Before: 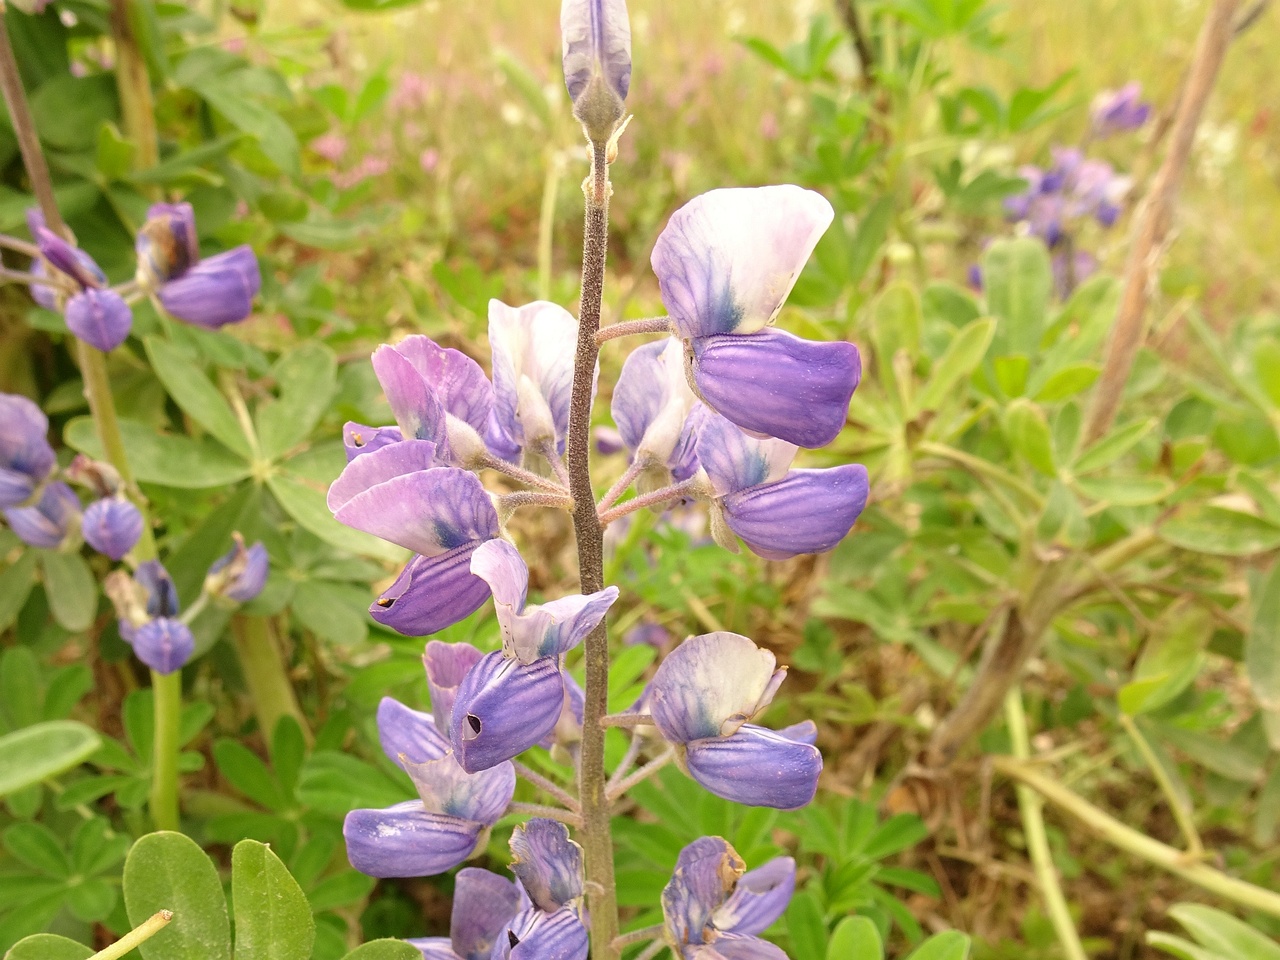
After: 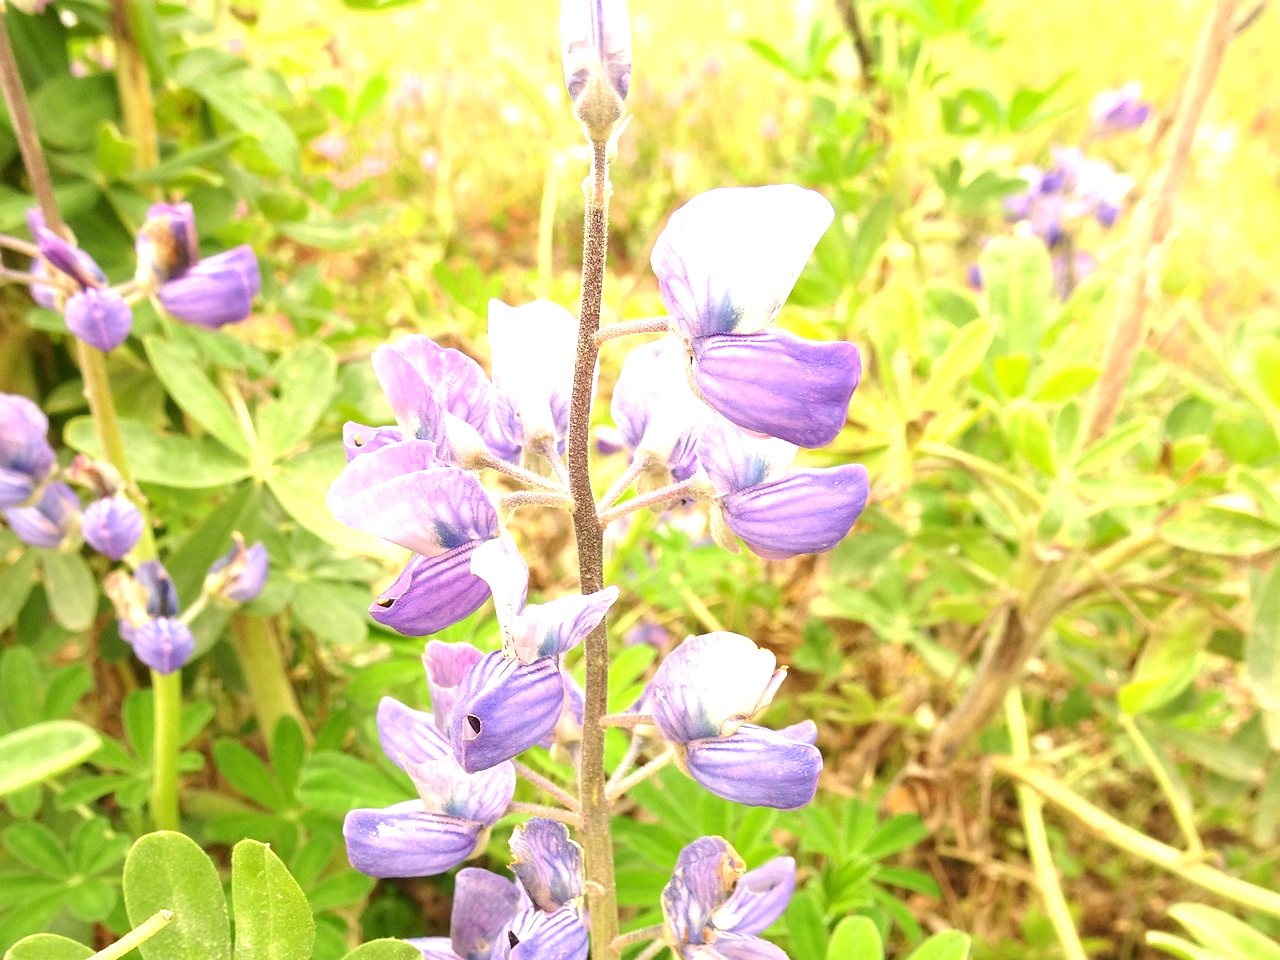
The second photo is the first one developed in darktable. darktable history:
exposure: exposure 0.997 EV, compensate highlight preservation false
